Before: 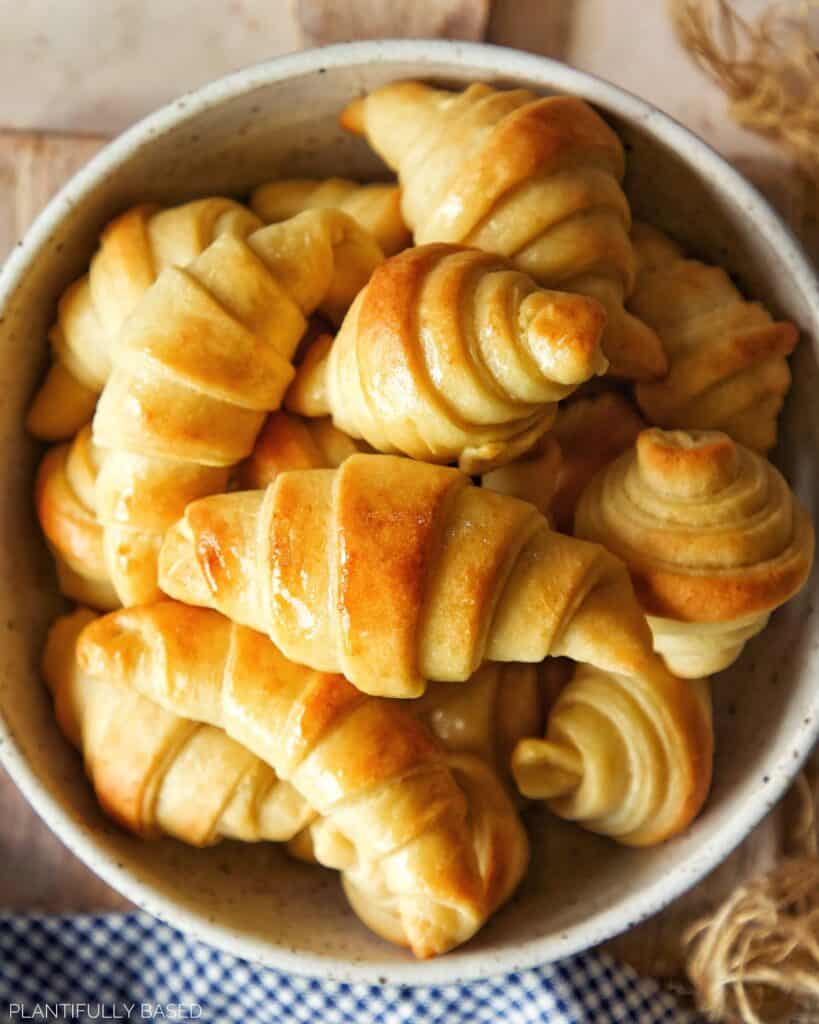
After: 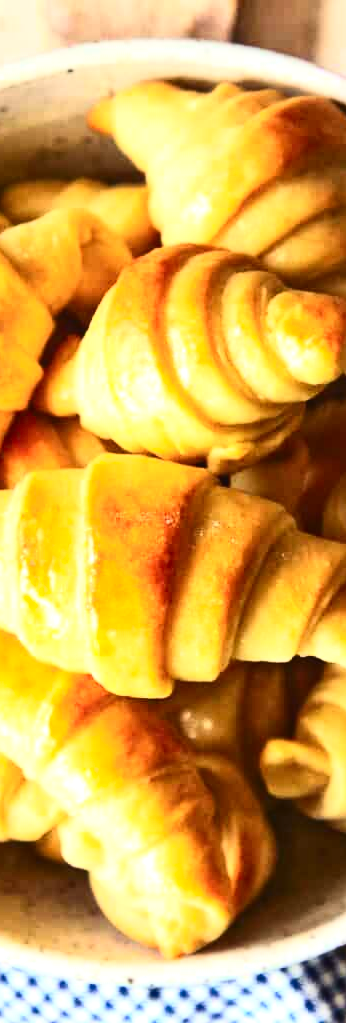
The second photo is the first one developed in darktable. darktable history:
contrast brightness saturation: contrast 0.41, brightness 0.104, saturation 0.206
crop: left 30.793%, right 26.931%
exposure: black level correction -0.005, exposure 0.612 EV, compensate highlight preservation false
